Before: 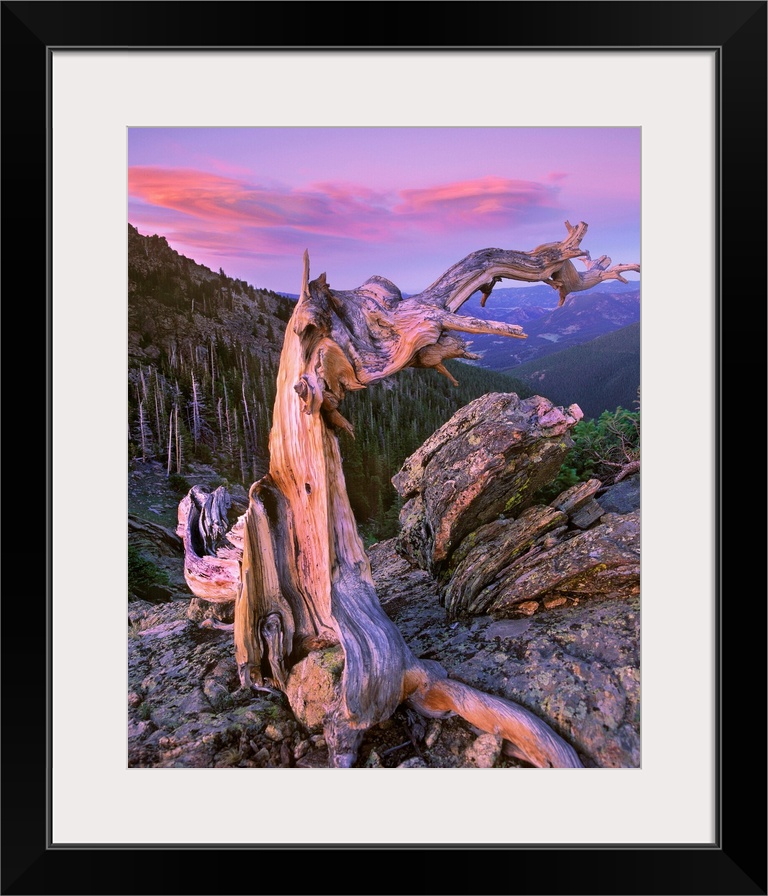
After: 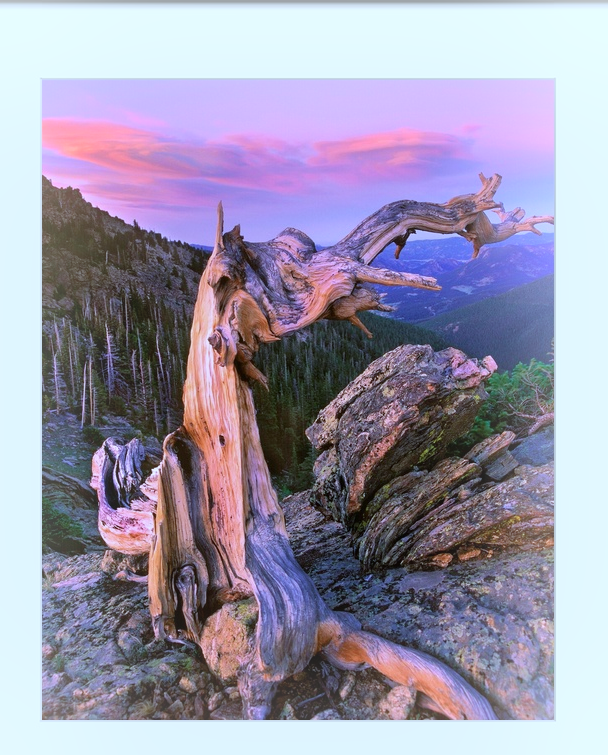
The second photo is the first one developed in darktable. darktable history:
color calibration: illuminant Planckian (black body), x 0.375, y 0.373, temperature 4117 K
crop: left 11.225%, top 5.381%, right 9.565%, bottom 10.314%
bloom: size 15%, threshold 97%, strength 7%
